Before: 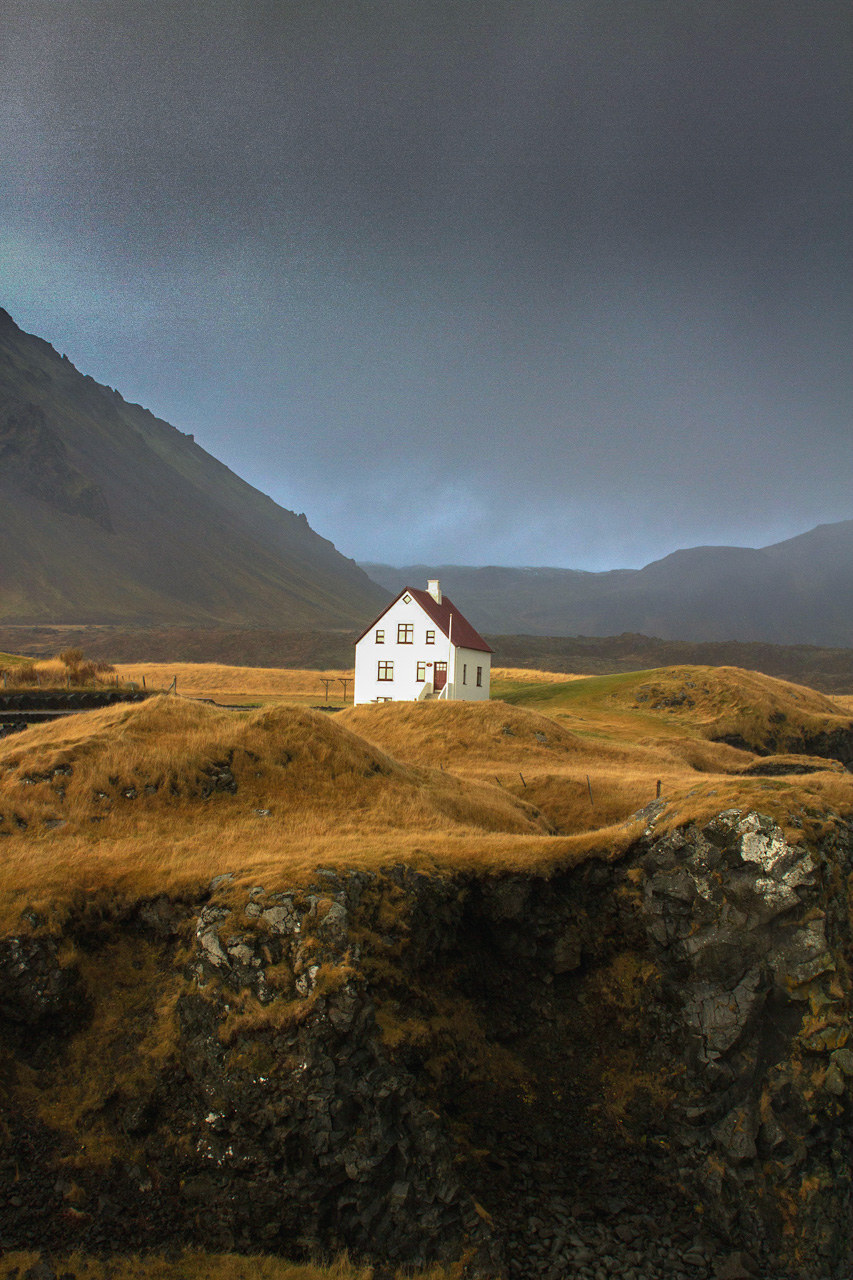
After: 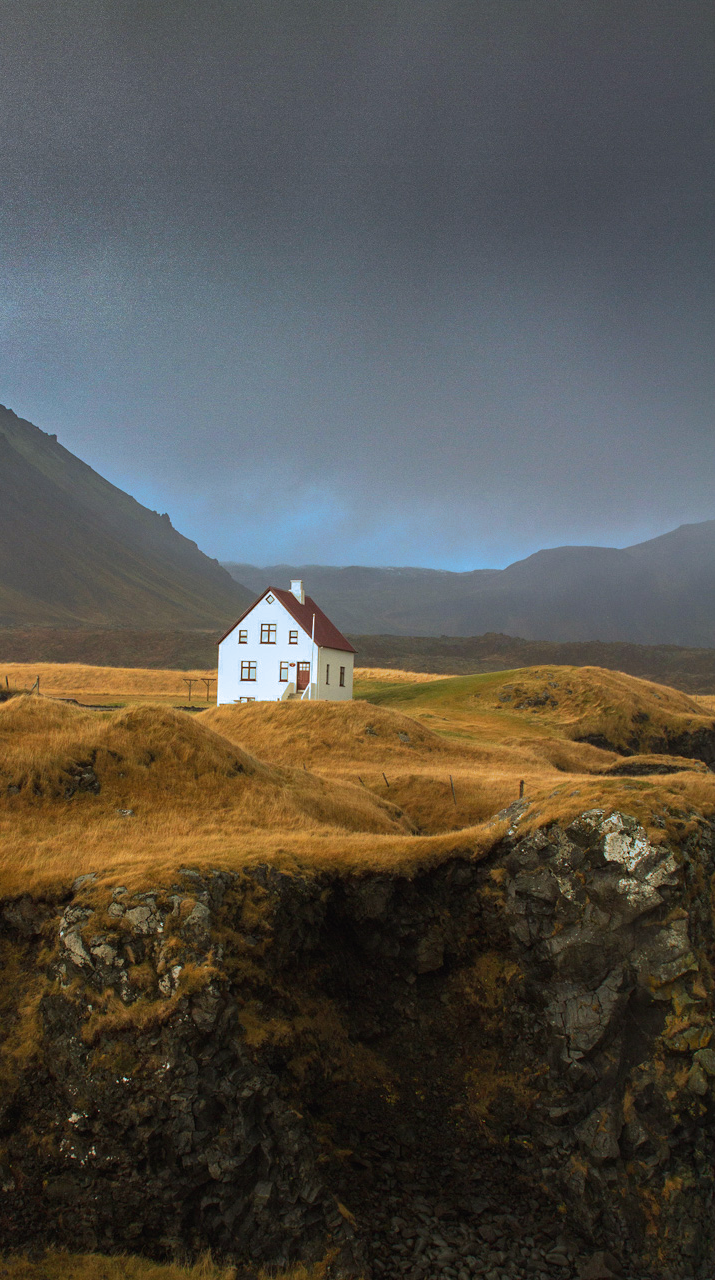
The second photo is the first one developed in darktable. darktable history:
crop: left 16.145%
split-toning: shadows › hue 351.18°, shadows › saturation 0.86, highlights › hue 218.82°, highlights › saturation 0.73, balance -19.167
